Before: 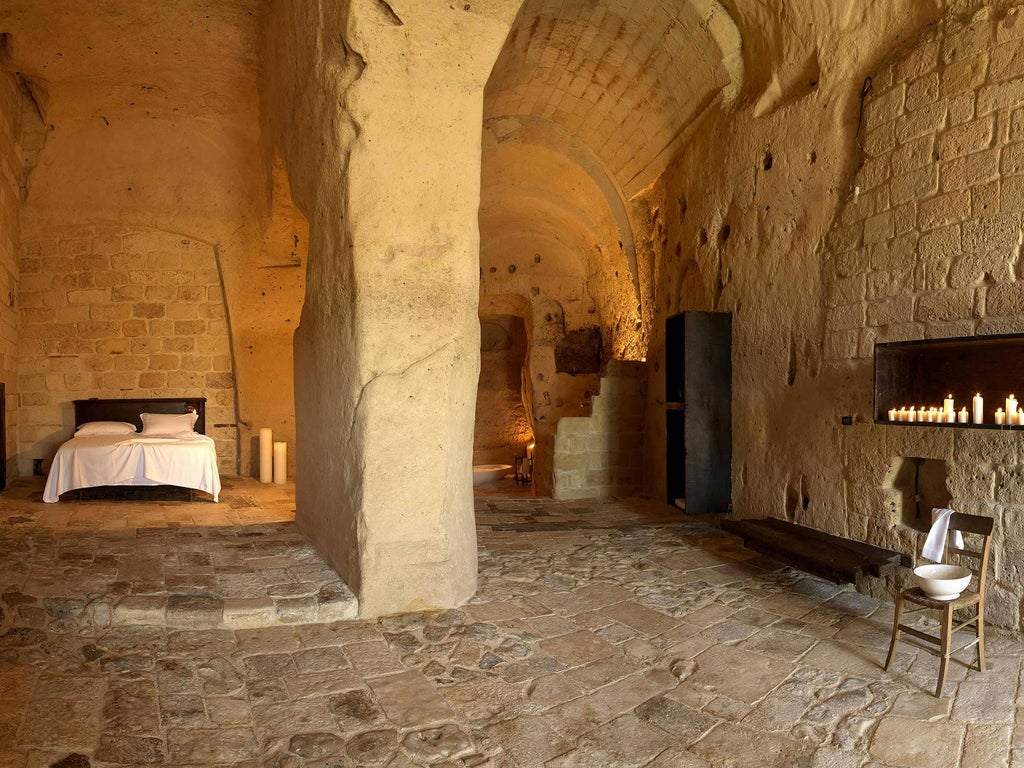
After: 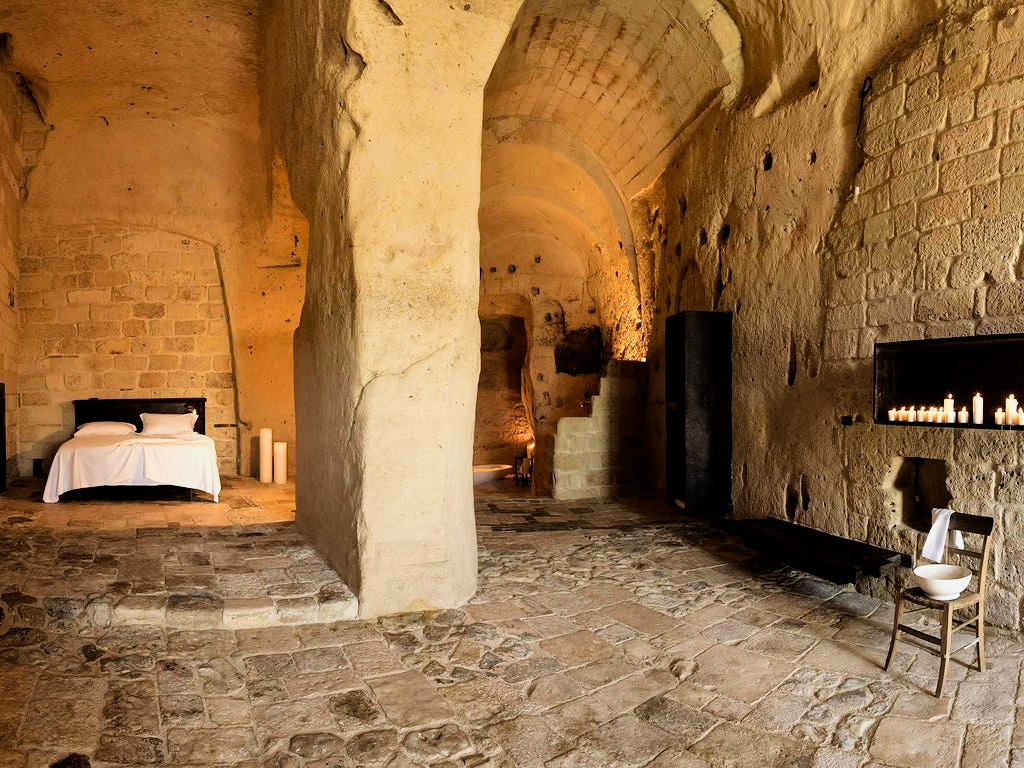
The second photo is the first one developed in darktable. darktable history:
exposure: black level correction 0.001, exposure 0.499 EV, compensate highlight preservation false
shadows and highlights: shadows 24.66, highlights -78.35, soften with gaussian
levels: black 0.085%
filmic rgb: black relative exposure -5.15 EV, white relative exposure 3.96 EV, hardness 2.9, contrast 1.388, highlights saturation mix -30.21%
